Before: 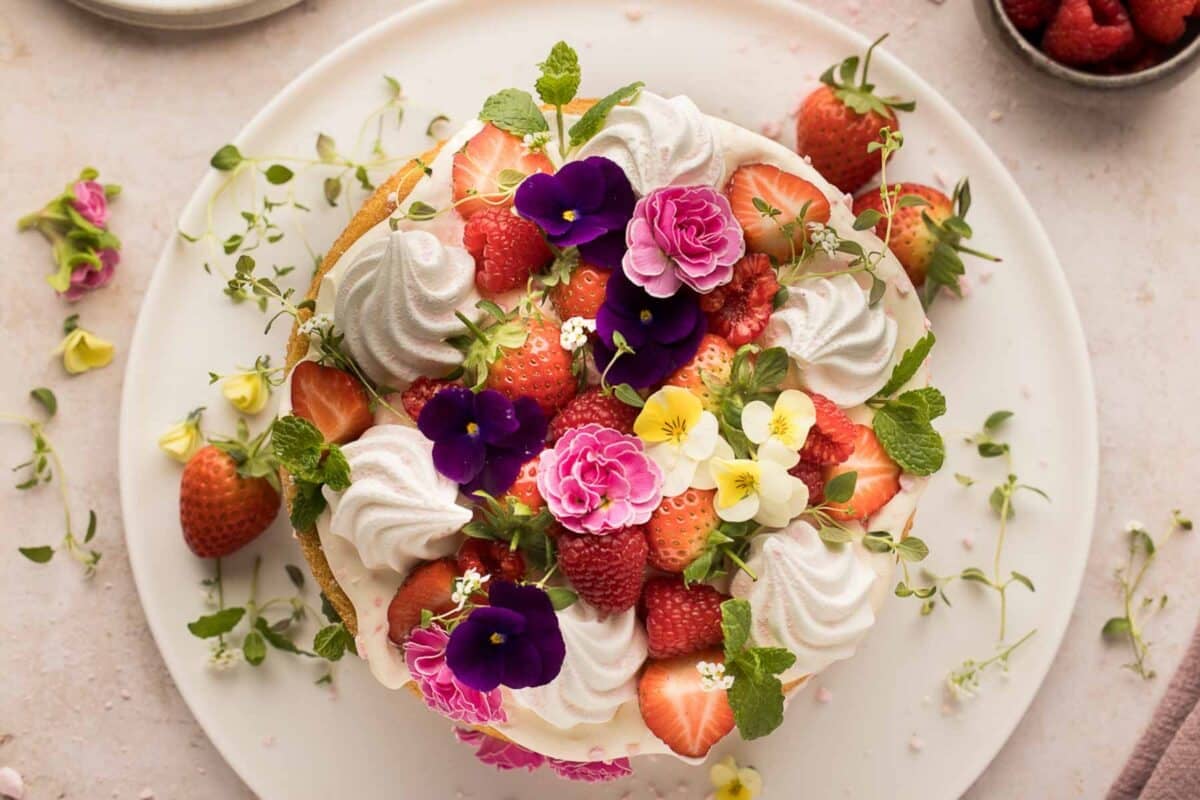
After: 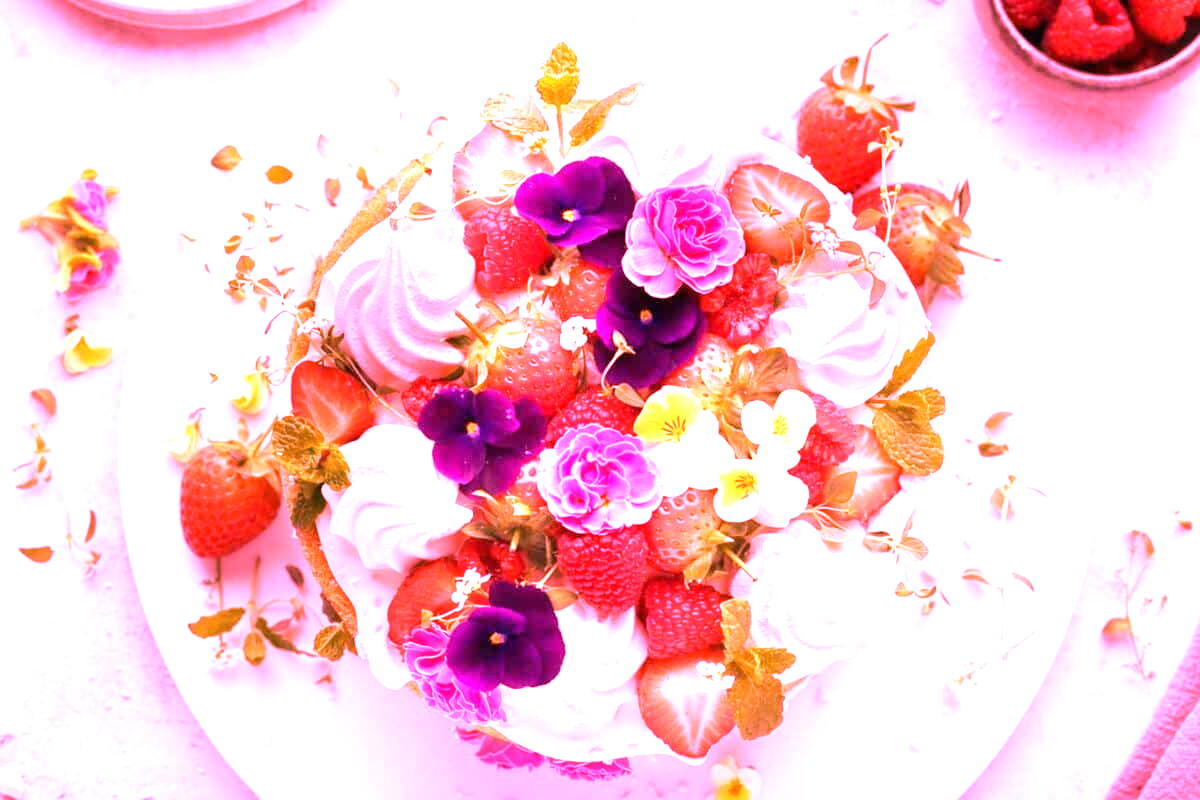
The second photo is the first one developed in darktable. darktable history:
exposure: black level correction 0, exposure 1.015 EV, compensate exposure bias true, compensate highlight preservation false
white balance: red 2.012, blue 1.687
